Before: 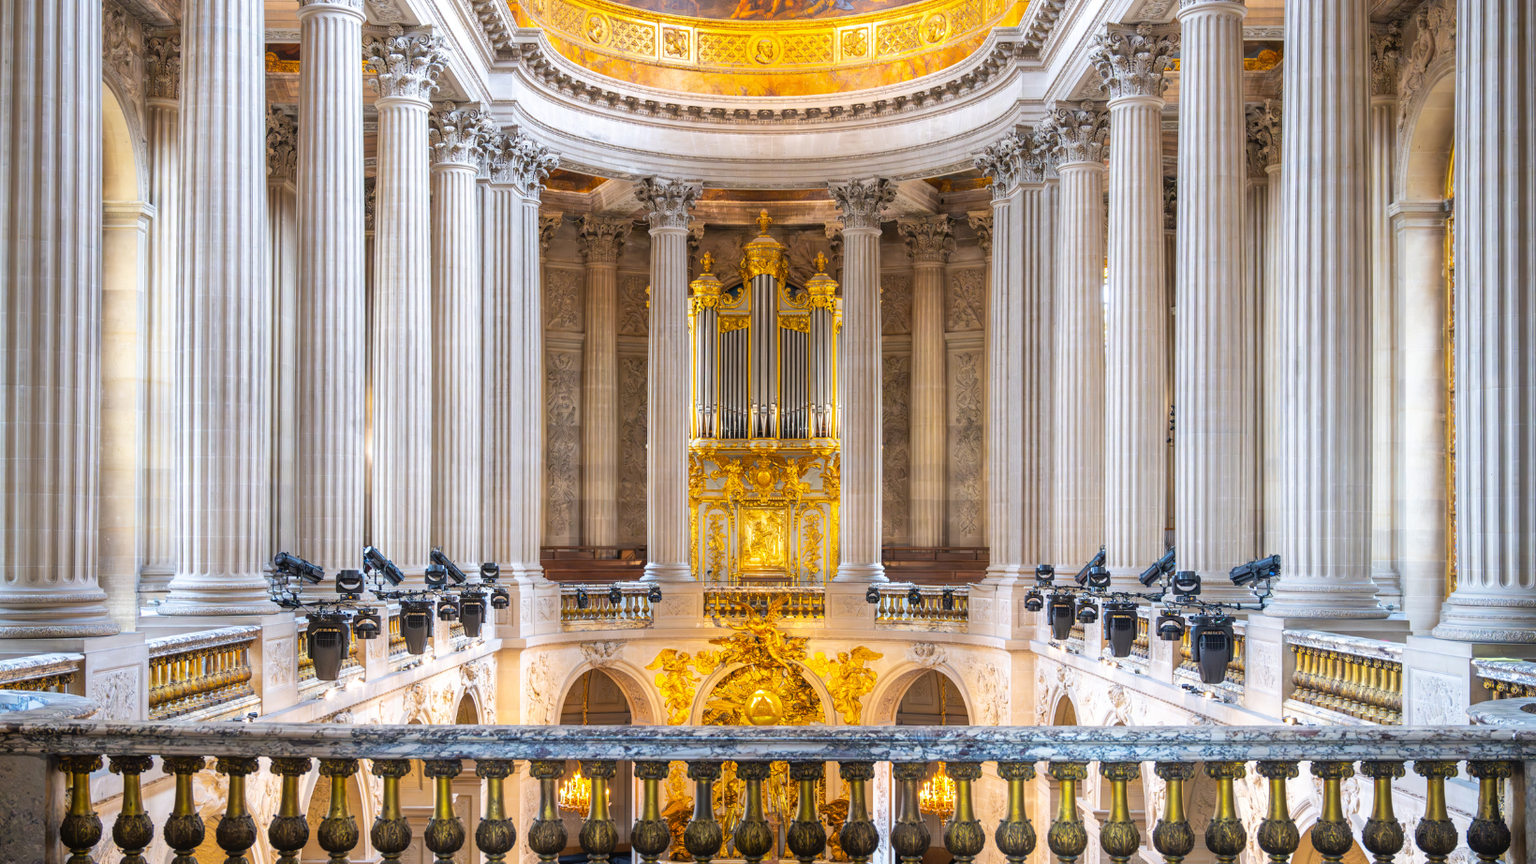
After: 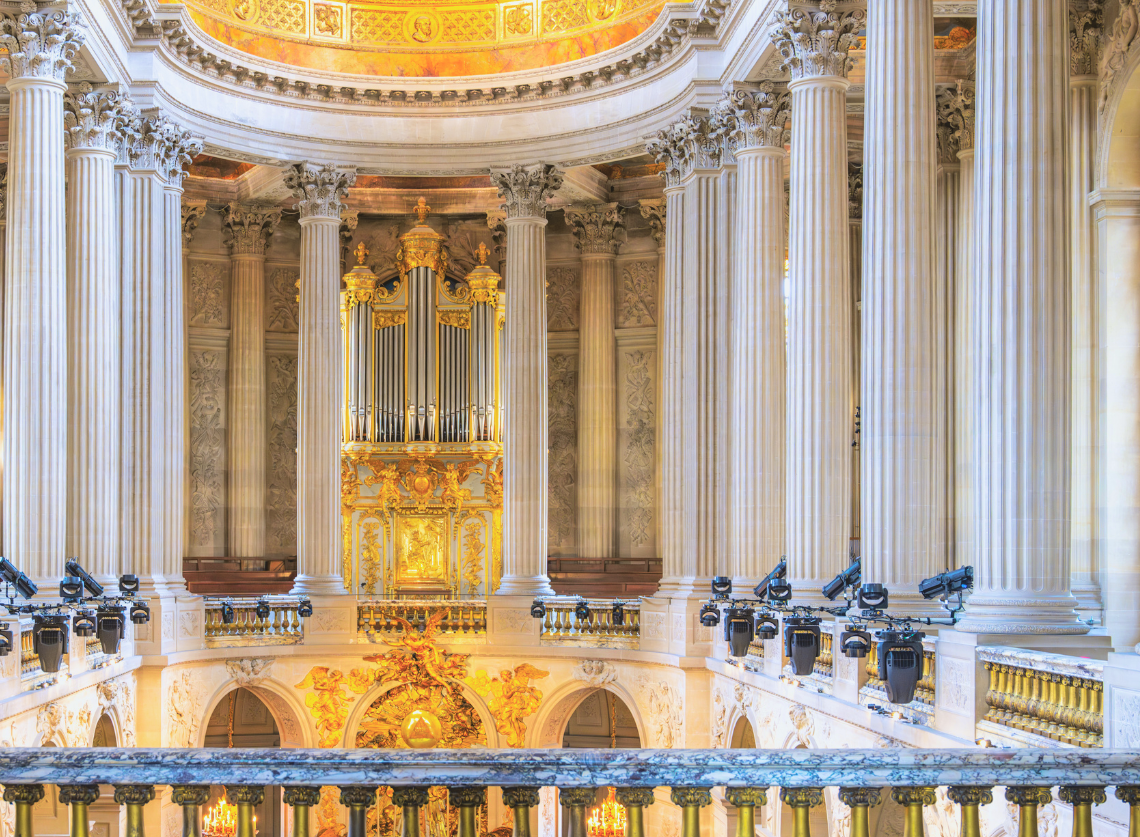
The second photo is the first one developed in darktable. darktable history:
velvia: strength 45%
exposure: black level correction -0.015, compensate highlight preservation false
tone curve: curves: ch0 [(0, 0) (0.068, 0.031) (0.175, 0.139) (0.32, 0.345) (0.495, 0.544) (0.748, 0.762) (0.993, 0.954)]; ch1 [(0, 0) (0.294, 0.184) (0.34, 0.303) (0.371, 0.344) (0.441, 0.408) (0.477, 0.474) (0.499, 0.5) (0.529, 0.523) (0.677, 0.762) (1, 1)]; ch2 [(0, 0) (0.431, 0.419) (0.495, 0.502) (0.524, 0.534) (0.557, 0.56) (0.634, 0.654) (0.728, 0.722) (1, 1)], color space Lab, independent channels, preserve colors none
crop and rotate: left 24.034%, top 2.838%, right 6.406%, bottom 6.299%
white balance: red 0.982, blue 1.018
